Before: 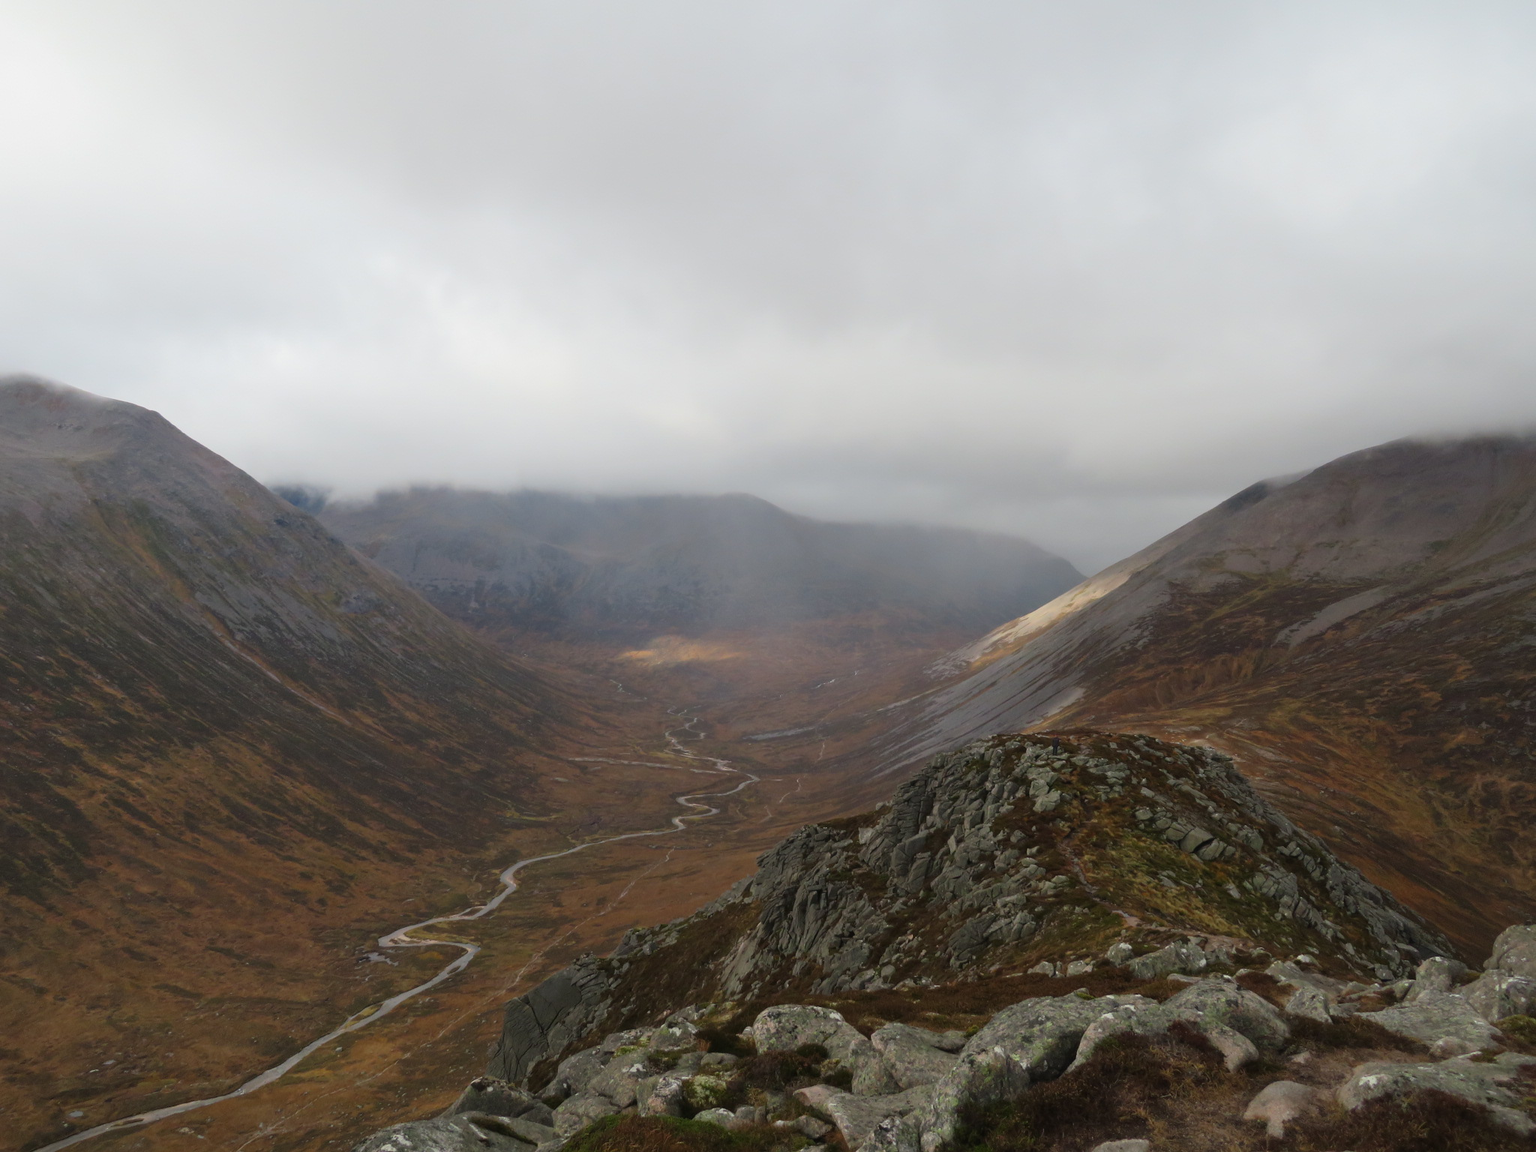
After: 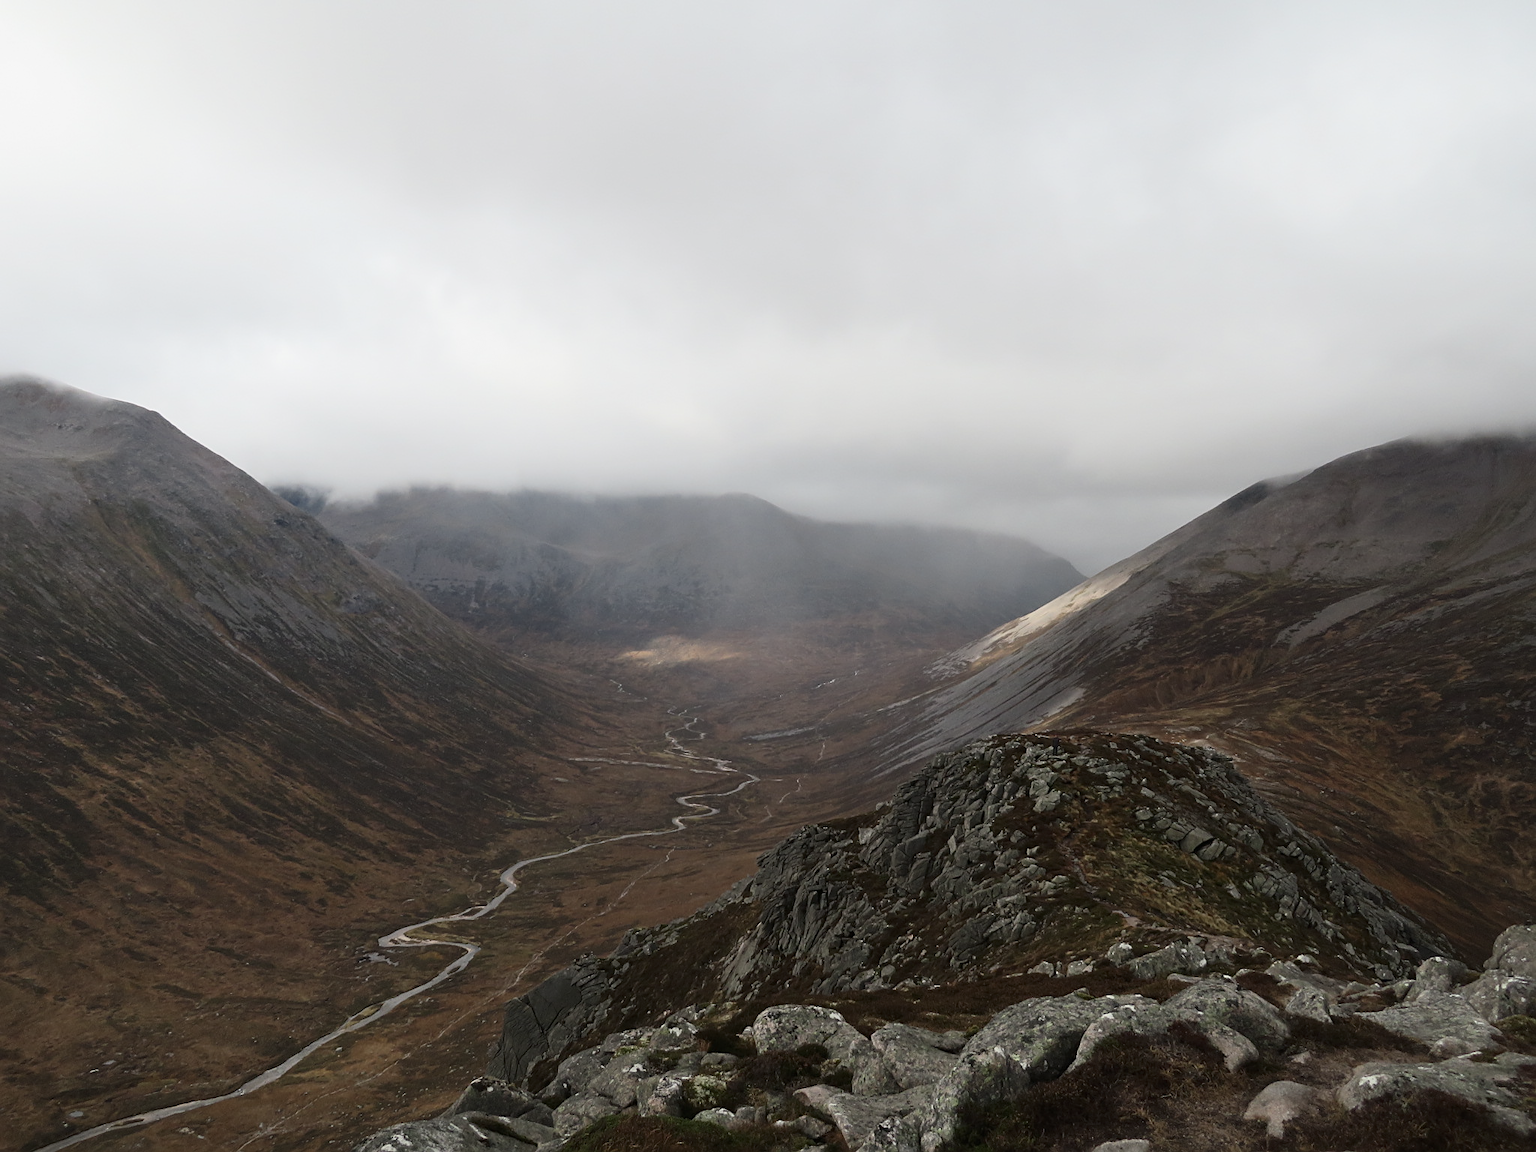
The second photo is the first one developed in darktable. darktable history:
sharpen: on, module defaults
contrast brightness saturation: contrast 0.18, saturation 0.3
color correction: saturation 0.5
